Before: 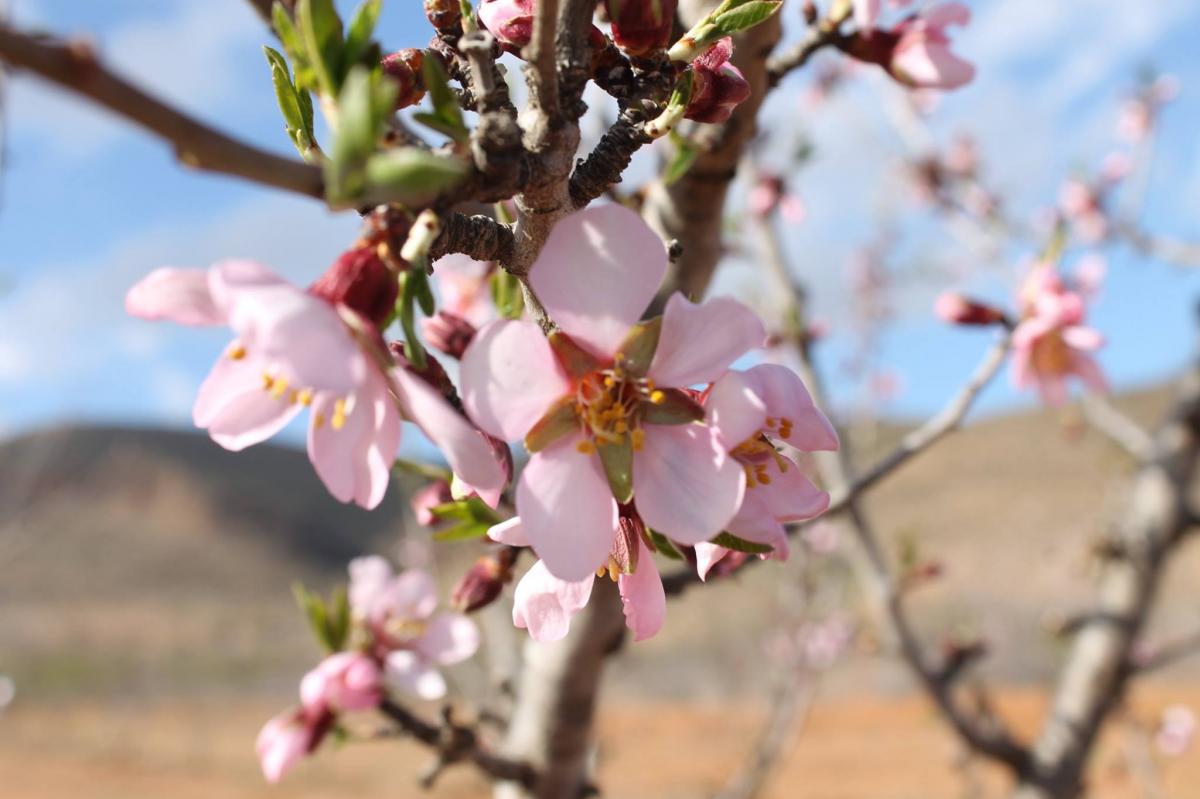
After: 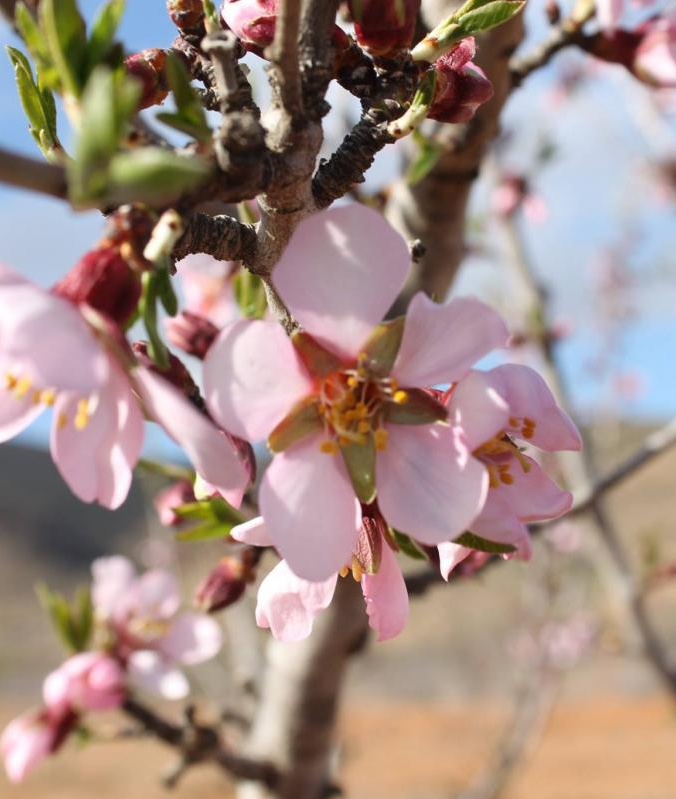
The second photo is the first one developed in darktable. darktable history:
crop: left 21.47%, right 22.193%
